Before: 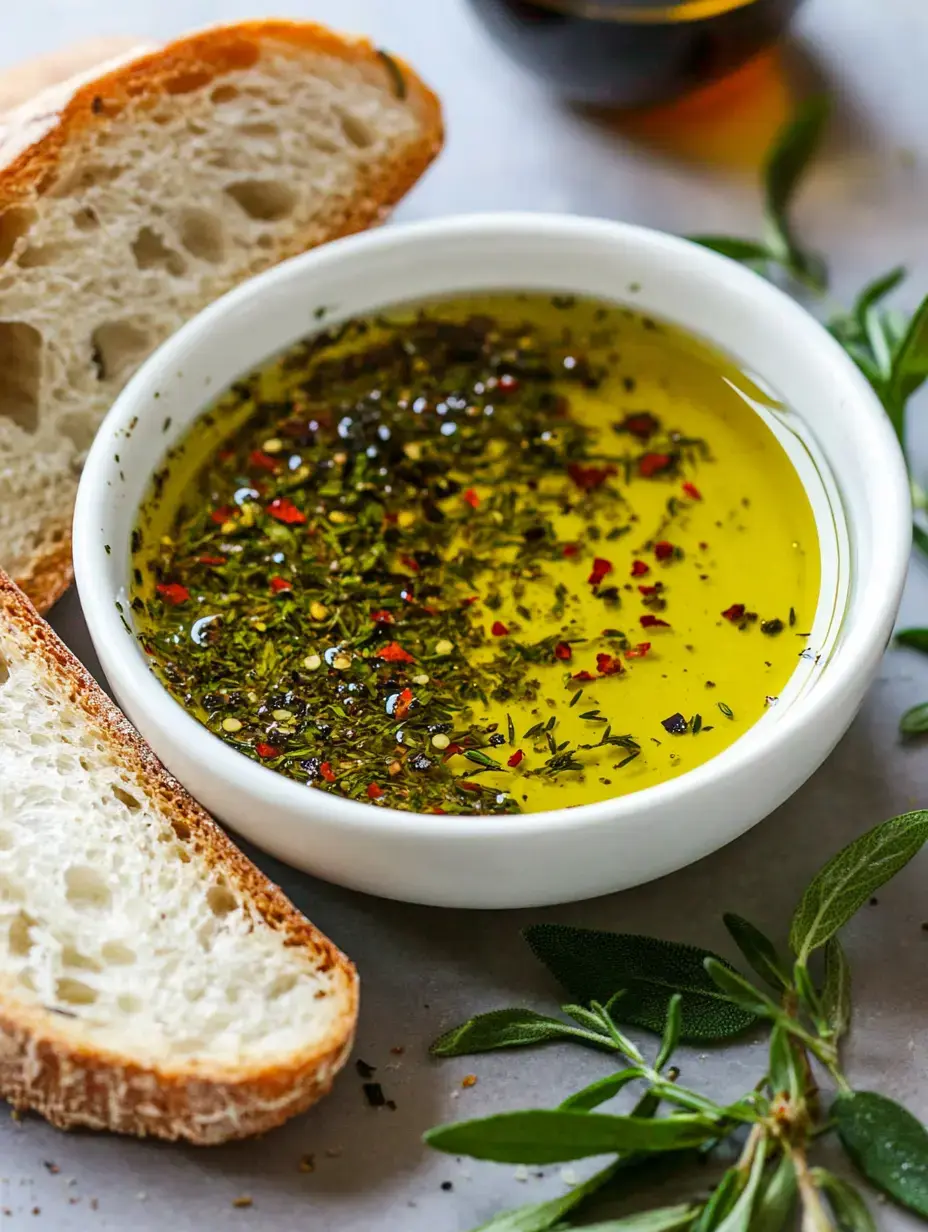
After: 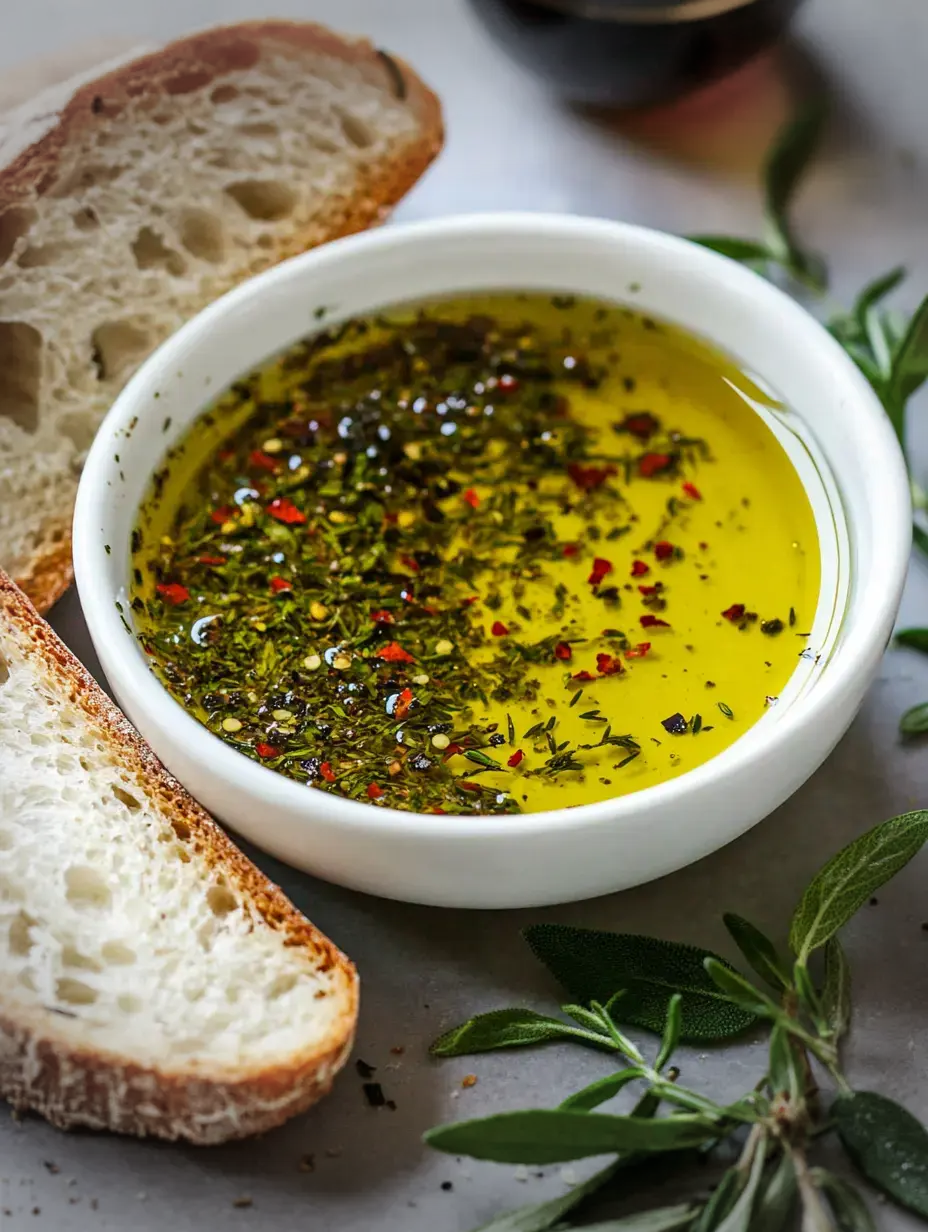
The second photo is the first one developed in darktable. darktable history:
vignetting: fall-off start 68.83%, fall-off radius 28.71%, width/height ratio 0.995, shape 0.838
